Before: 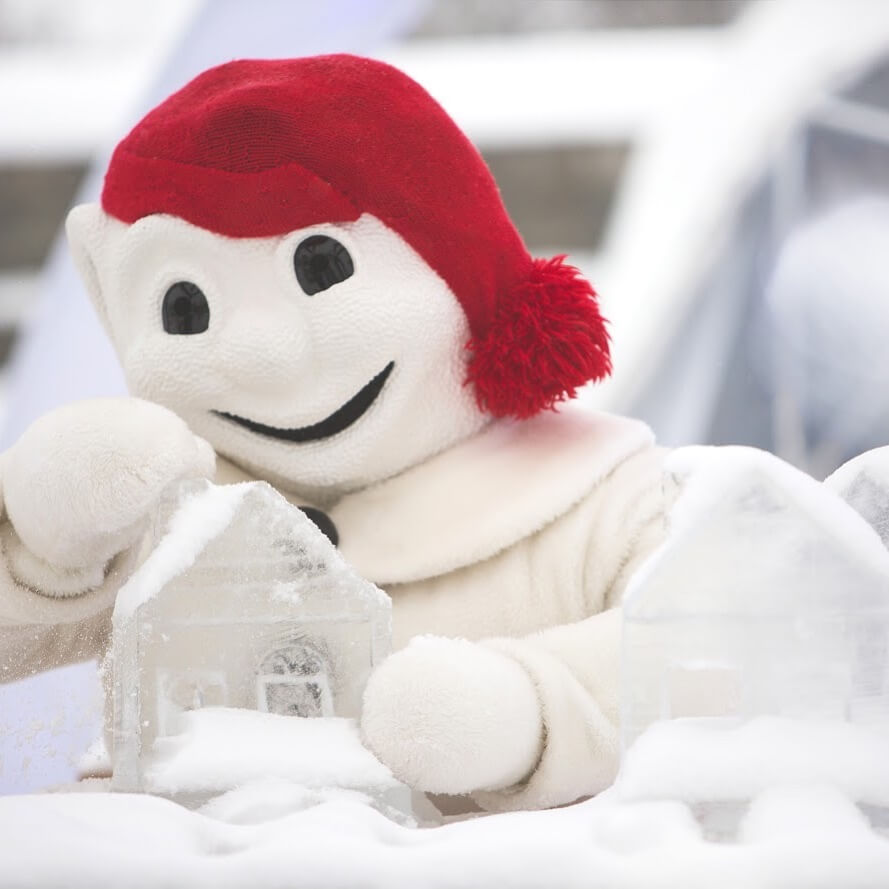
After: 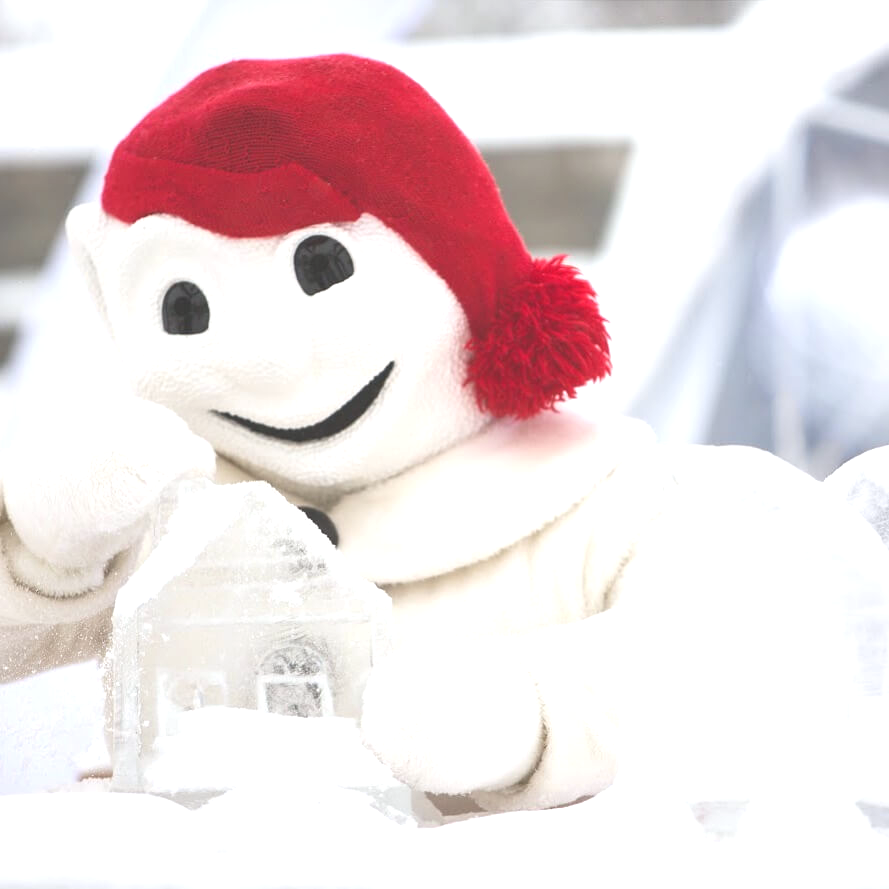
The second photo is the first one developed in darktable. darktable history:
exposure: black level correction -0.002, exposure 0.54 EV, compensate highlight preservation false
white balance: red 0.986, blue 1.01
